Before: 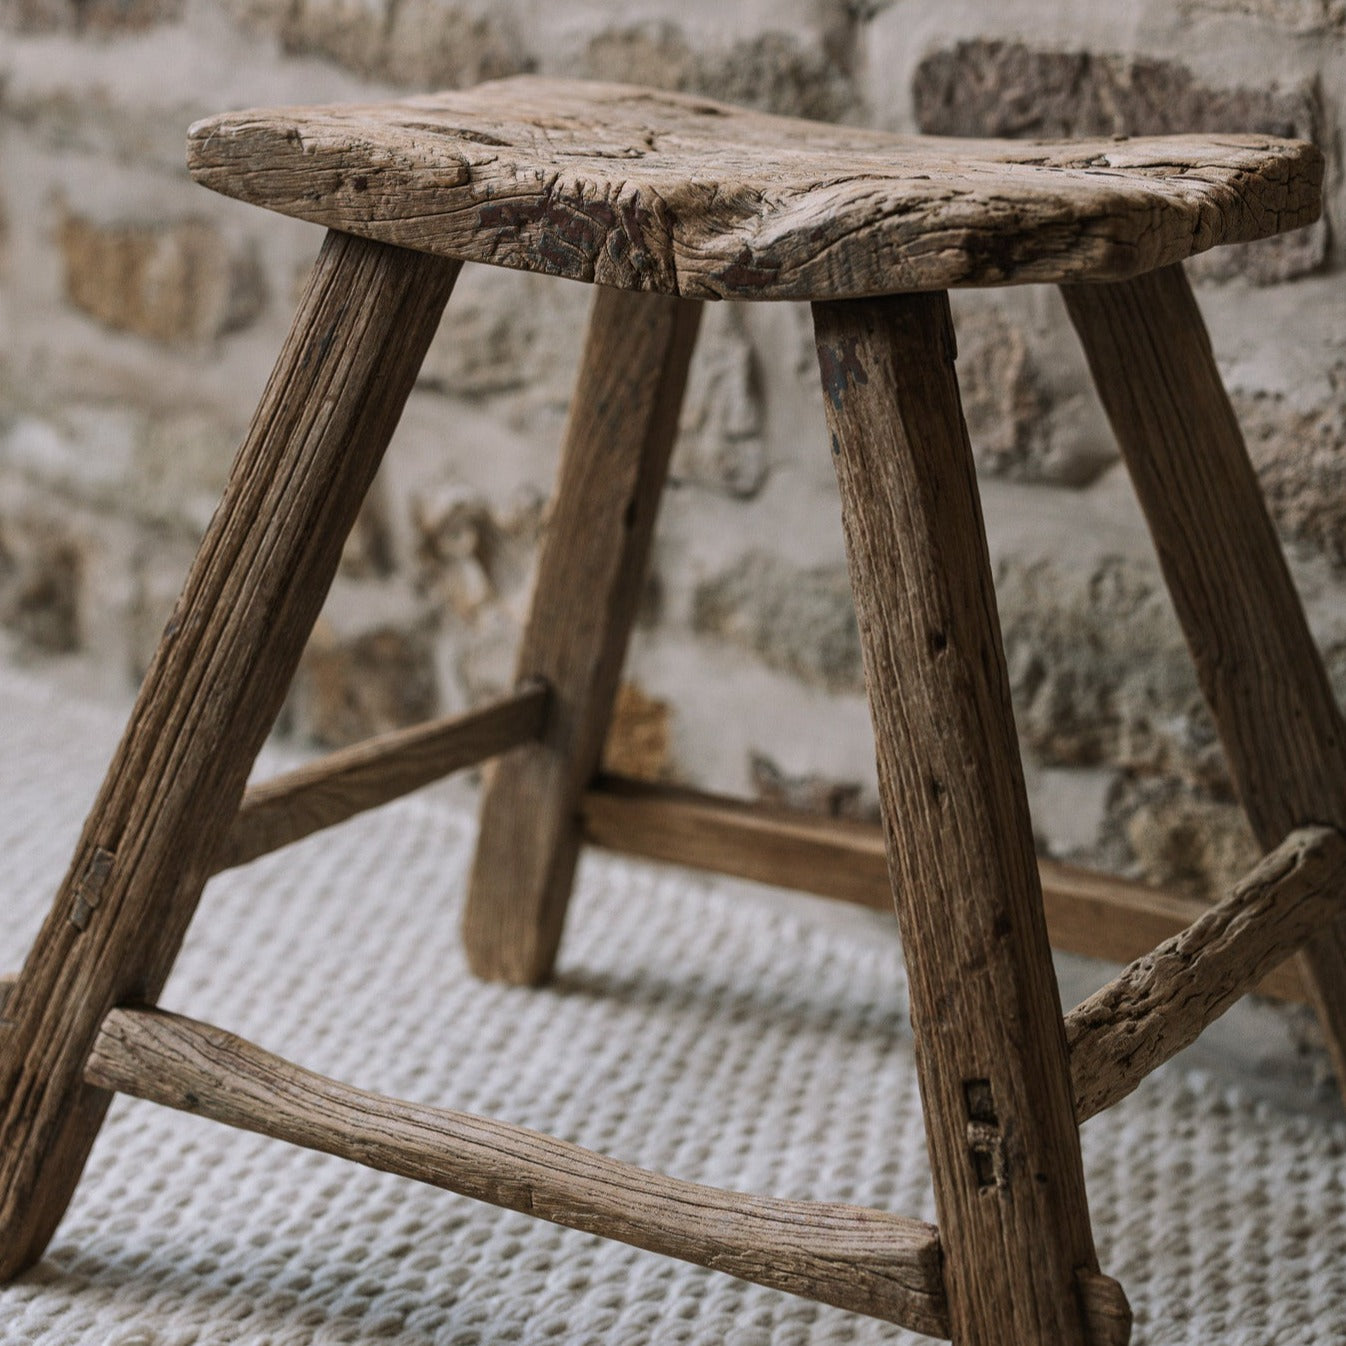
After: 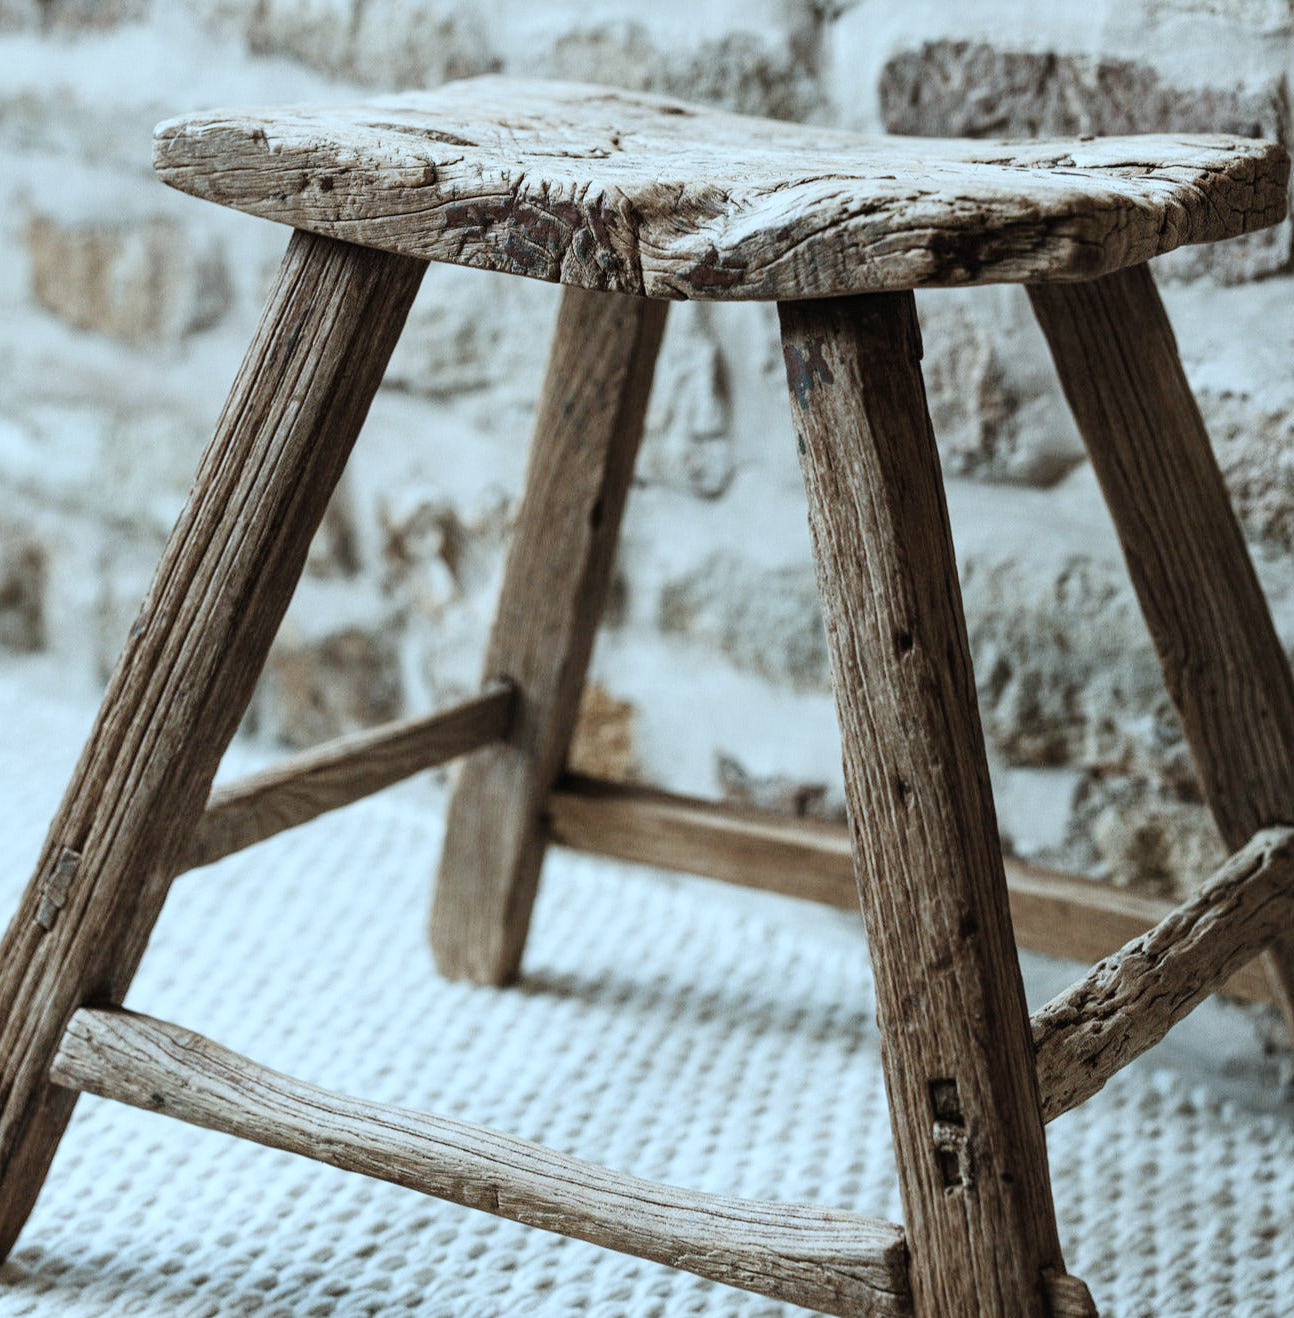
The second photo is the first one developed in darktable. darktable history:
base curve: curves: ch0 [(0, 0) (0.008, 0.007) (0.022, 0.029) (0.048, 0.089) (0.092, 0.197) (0.191, 0.399) (0.275, 0.534) (0.357, 0.65) (0.477, 0.78) (0.542, 0.833) (0.799, 0.973) (1, 1)], preserve colors none
crop and rotate: left 2.596%, right 1.219%, bottom 2.046%
color correction: highlights a* -13.39, highlights b* -17.49, saturation 0.698
